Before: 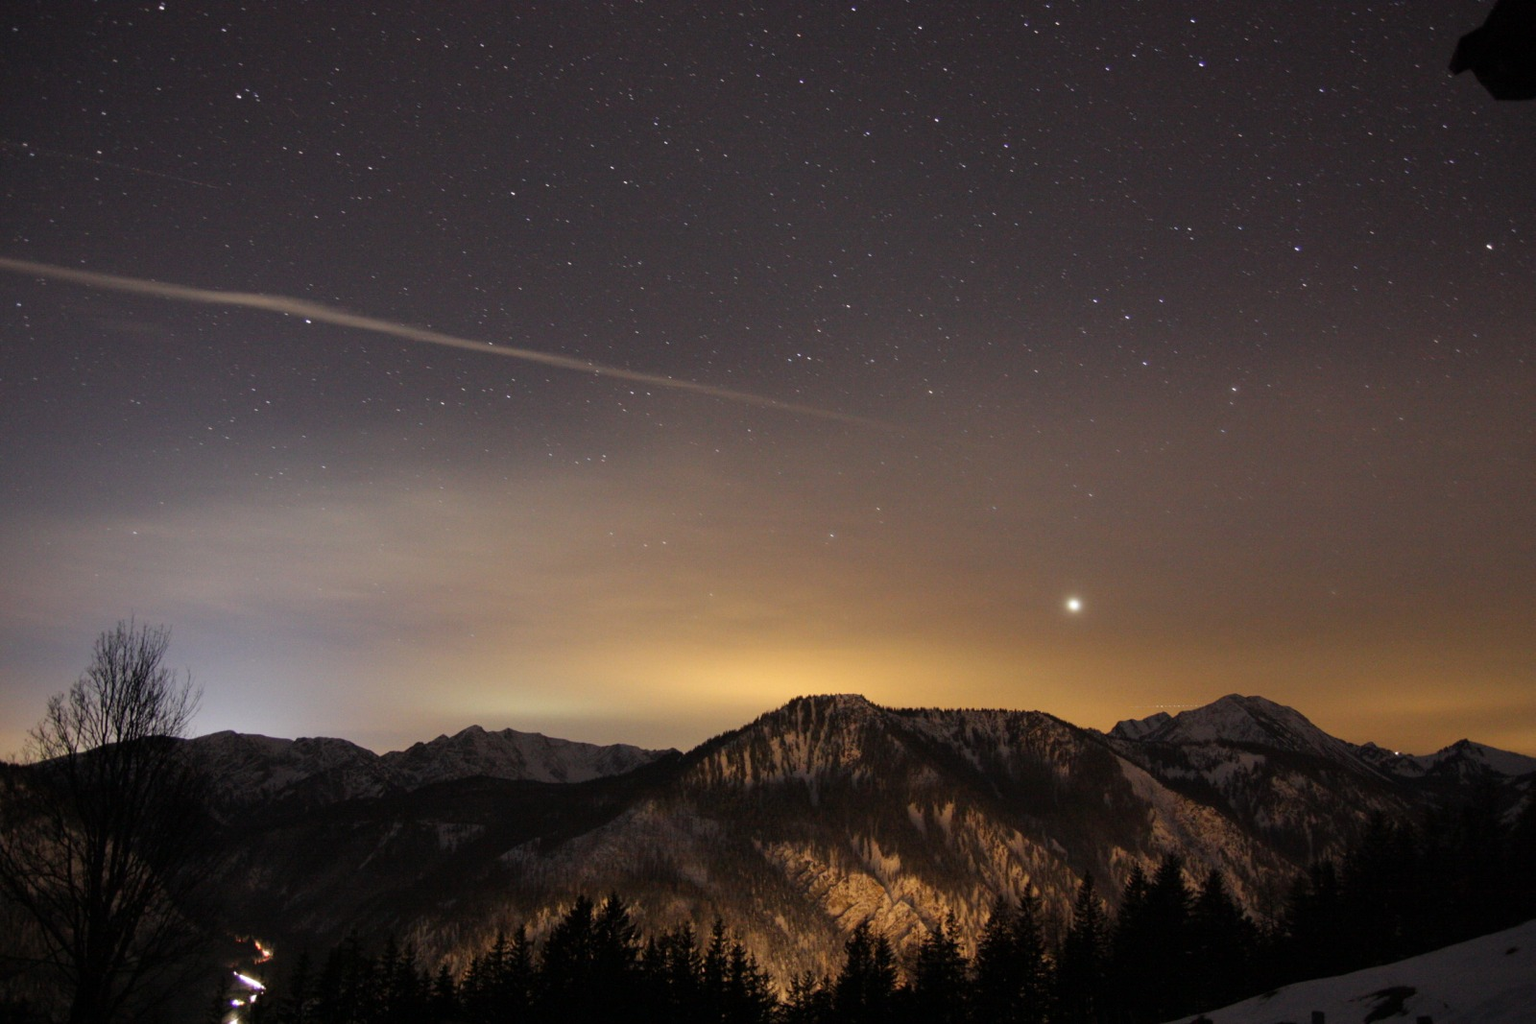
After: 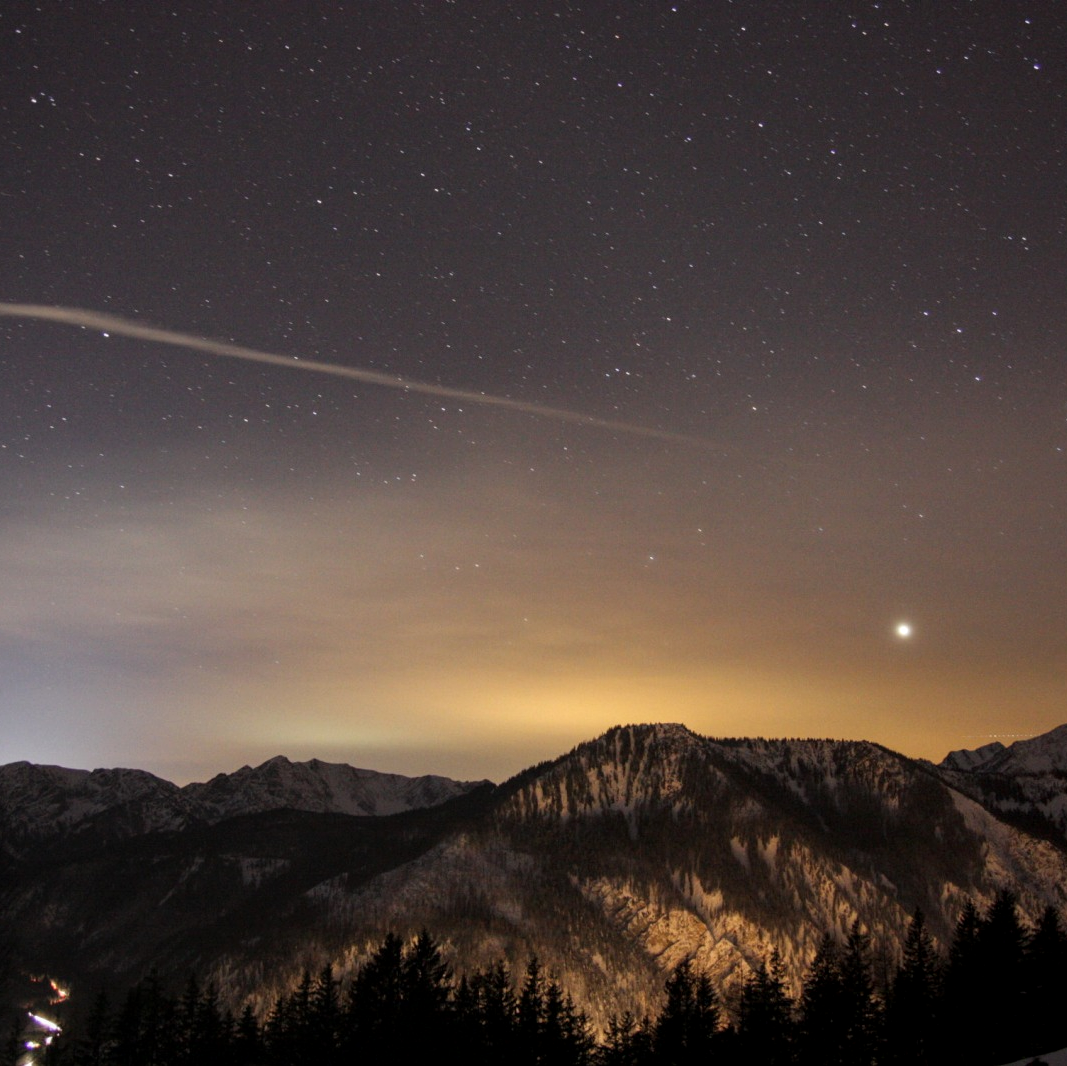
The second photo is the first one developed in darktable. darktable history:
crop and rotate: left 13.526%, right 19.747%
local contrast: on, module defaults
